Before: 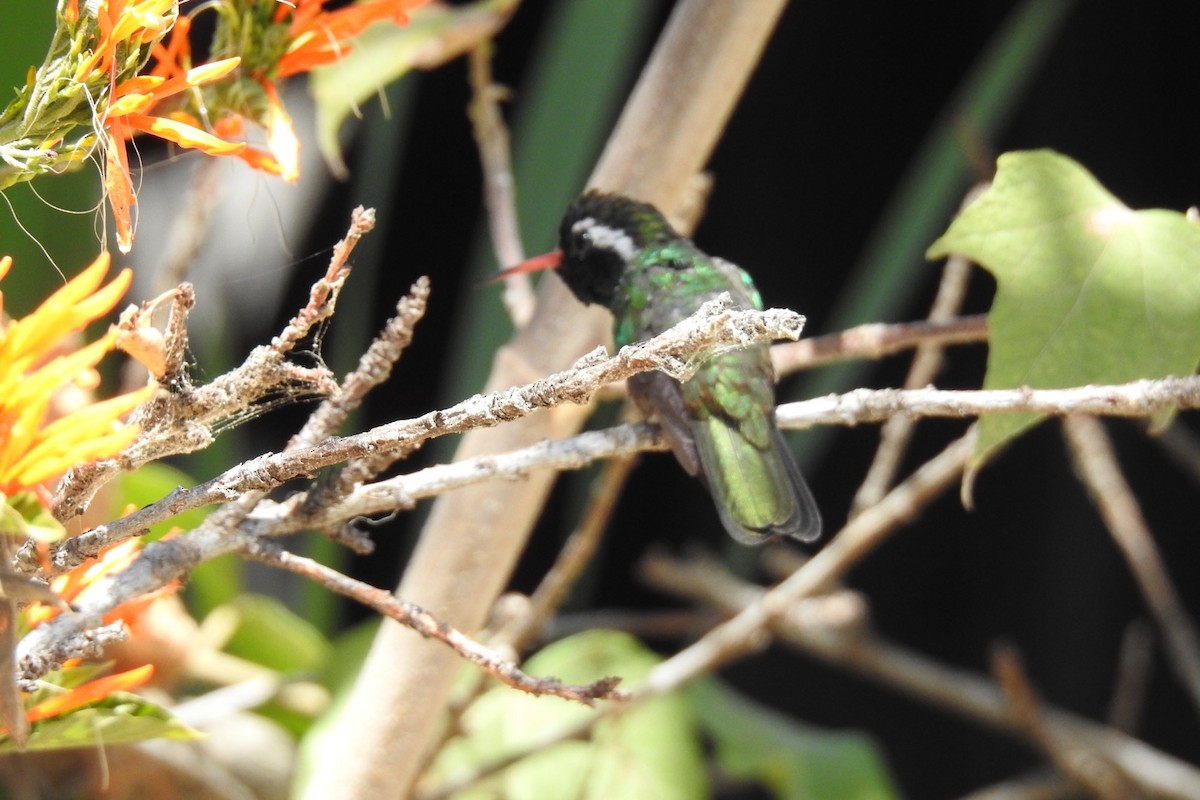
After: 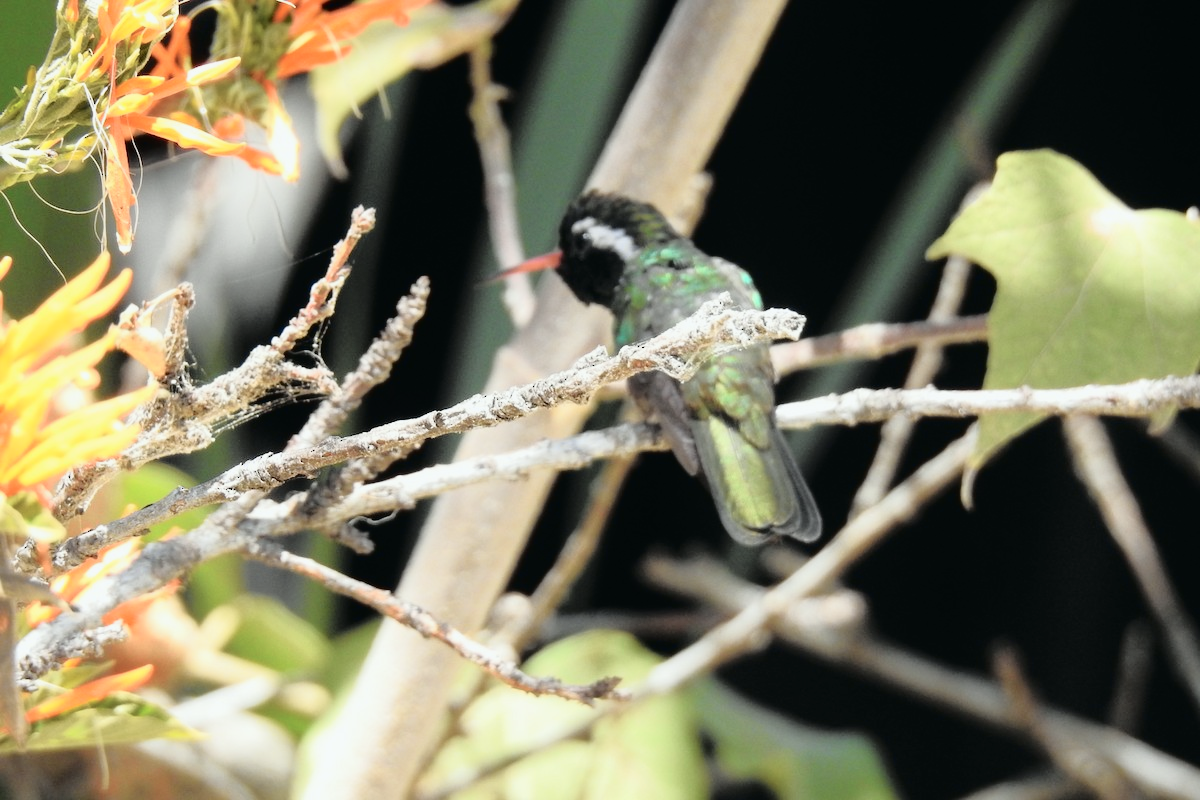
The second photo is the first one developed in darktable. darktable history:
tone curve: curves: ch0 [(0.014, 0.013) (0.088, 0.043) (0.208, 0.176) (0.257, 0.267) (0.406, 0.483) (0.489, 0.556) (0.667, 0.73) (0.793, 0.851) (0.994, 0.974)]; ch1 [(0, 0) (0.161, 0.092) (0.35, 0.33) (0.392, 0.392) (0.457, 0.467) (0.505, 0.497) (0.537, 0.518) (0.553, 0.53) (0.58, 0.567) (0.739, 0.697) (1, 1)]; ch2 [(0, 0) (0.346, 0.362) (0.448, 0.419) (0.502, 0.499) (0.533, 0.517) (0.556, 0.533) (0.629, 0.619) (0.717, 0.678) (1, 1)], color space Lab, independent channels, preserve colors none
